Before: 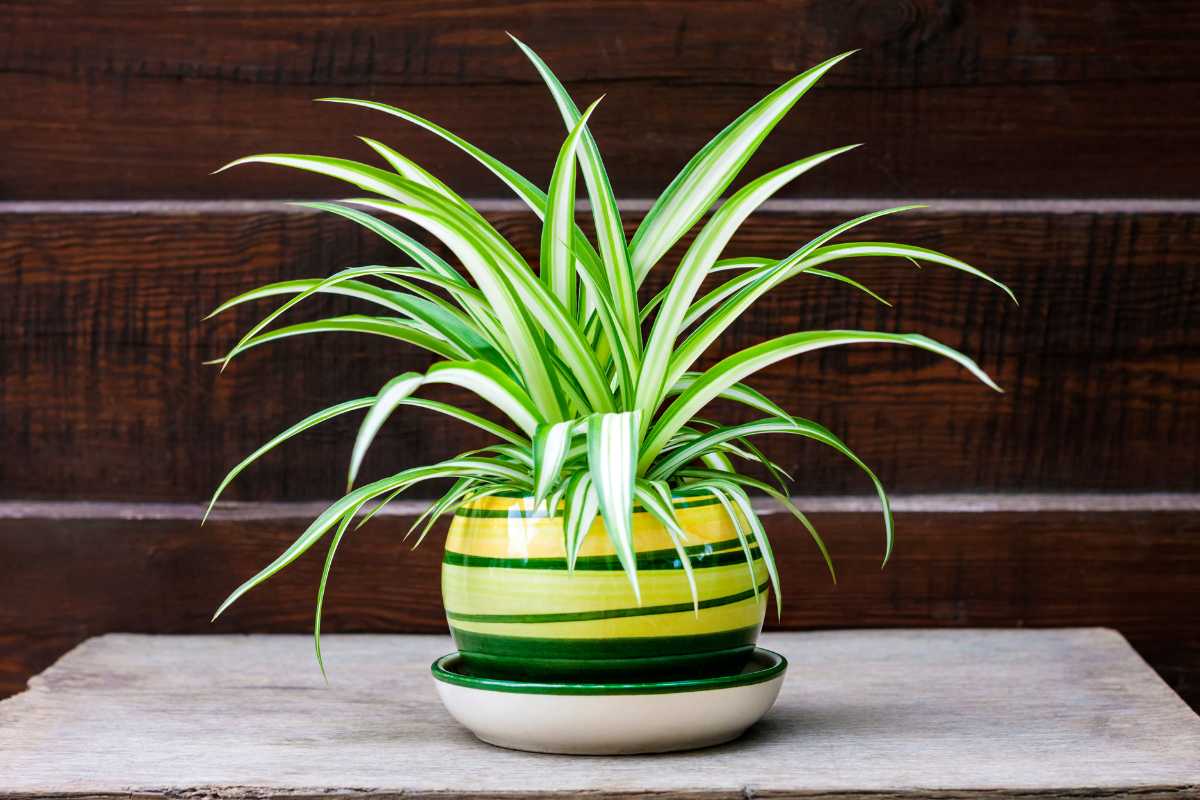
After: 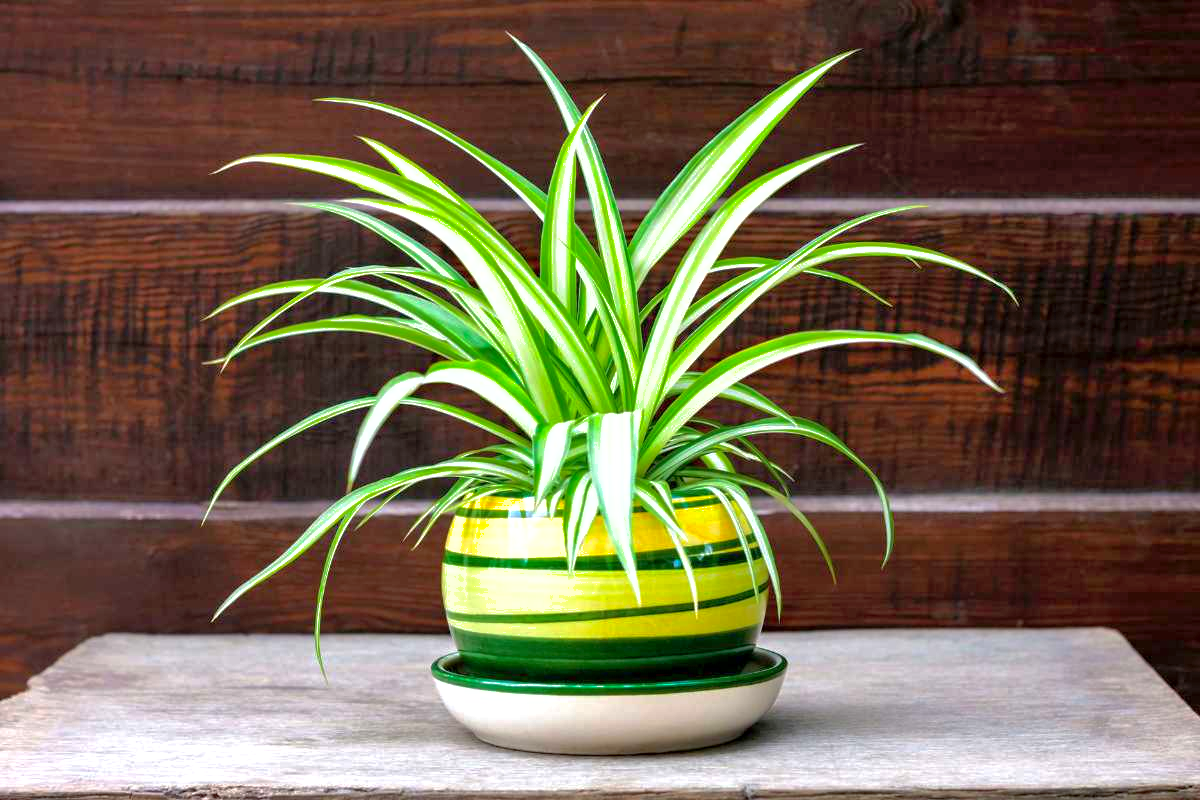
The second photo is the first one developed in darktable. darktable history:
shadows and highlights: on, module defaults
exposure: black level correction 0.001, exposure 0.499 EV, compensate highlight preservation false
